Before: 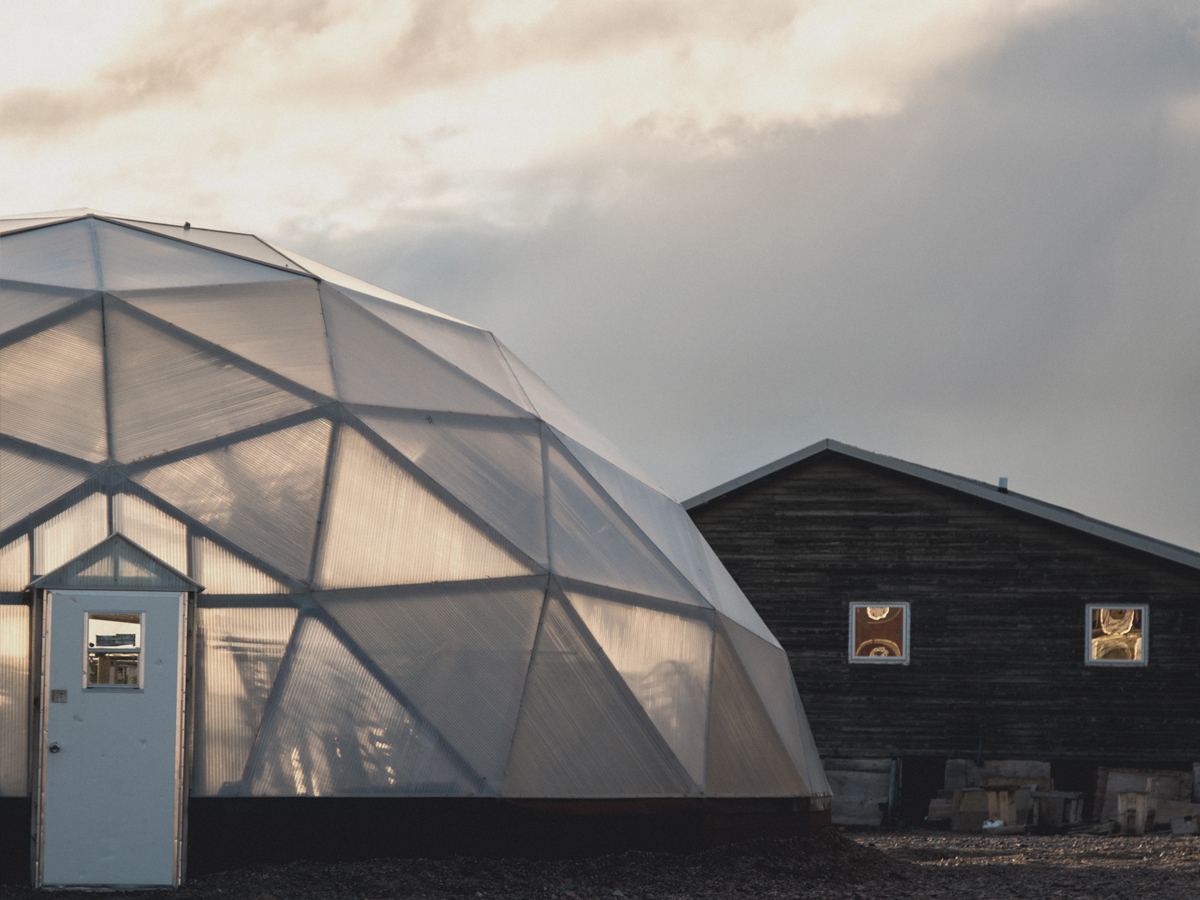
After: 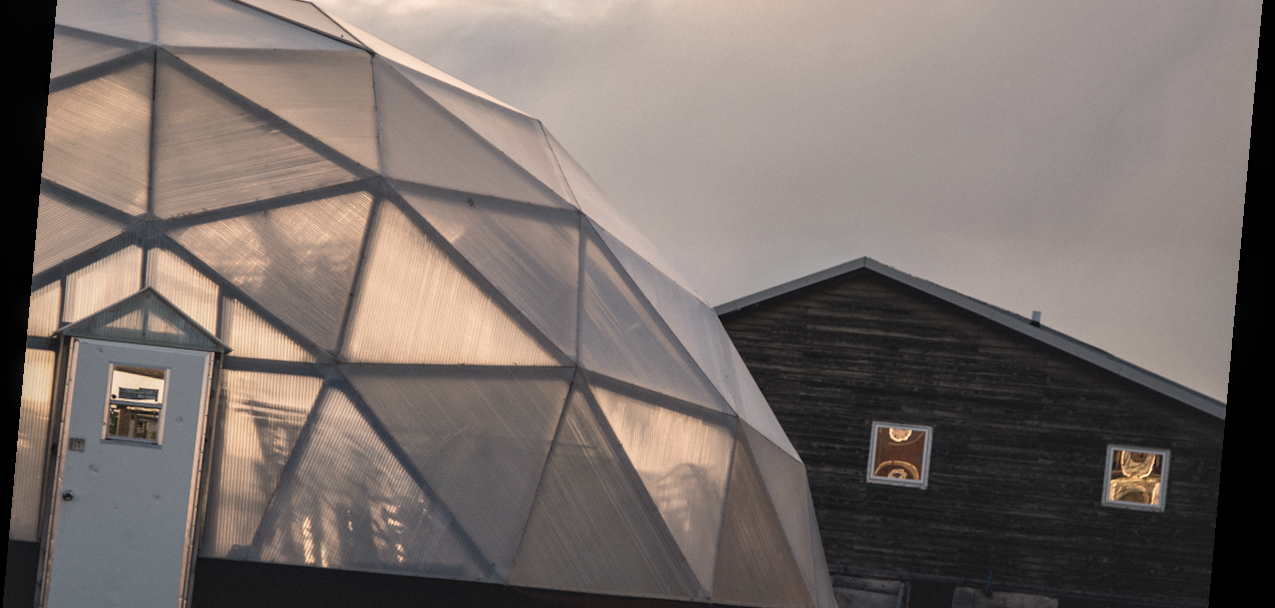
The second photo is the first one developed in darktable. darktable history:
local contrast: on, module defaults
crop and rotate: top 25.357%, bottom 13.942%
rotate and perspective: rotation 5.12°, automatic cropping off
color correction: highlights a* 5.81, highlights b* 4.84
